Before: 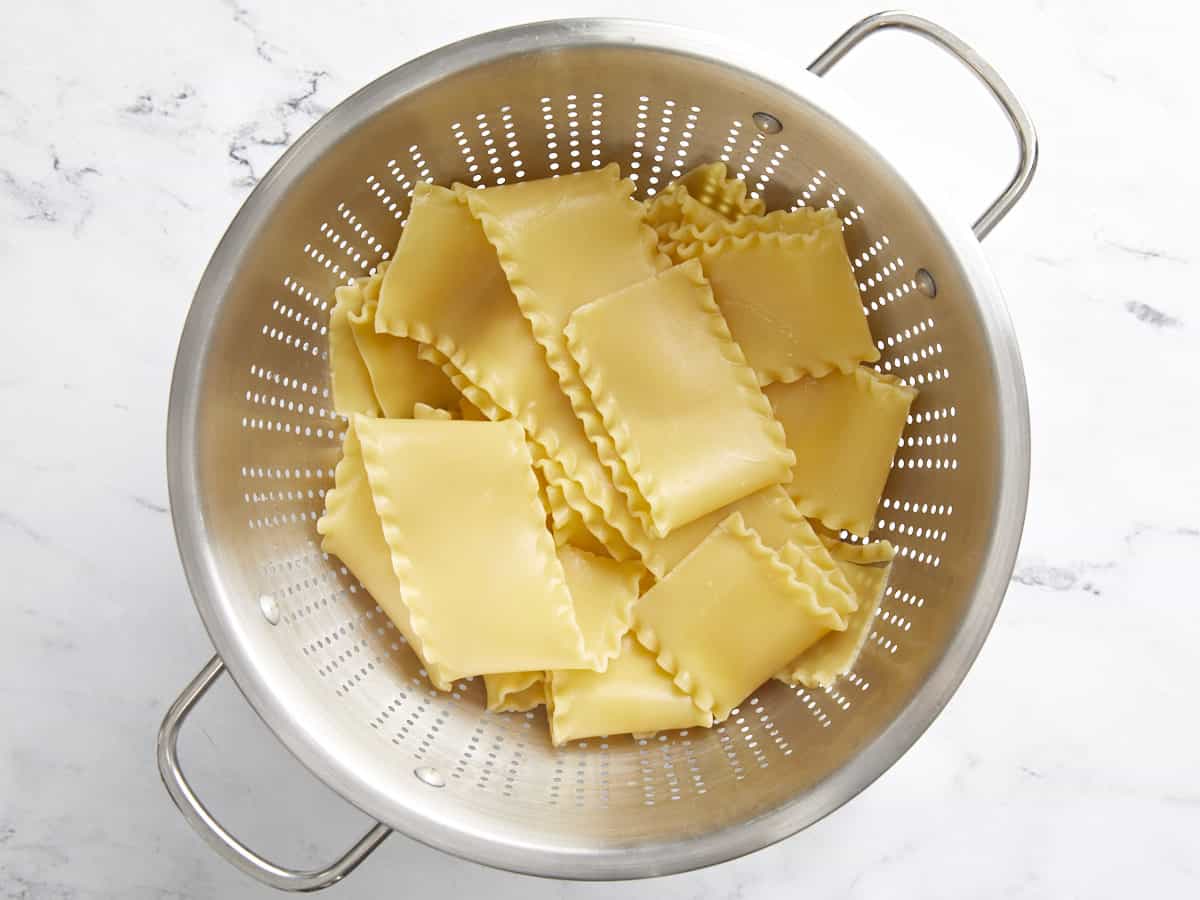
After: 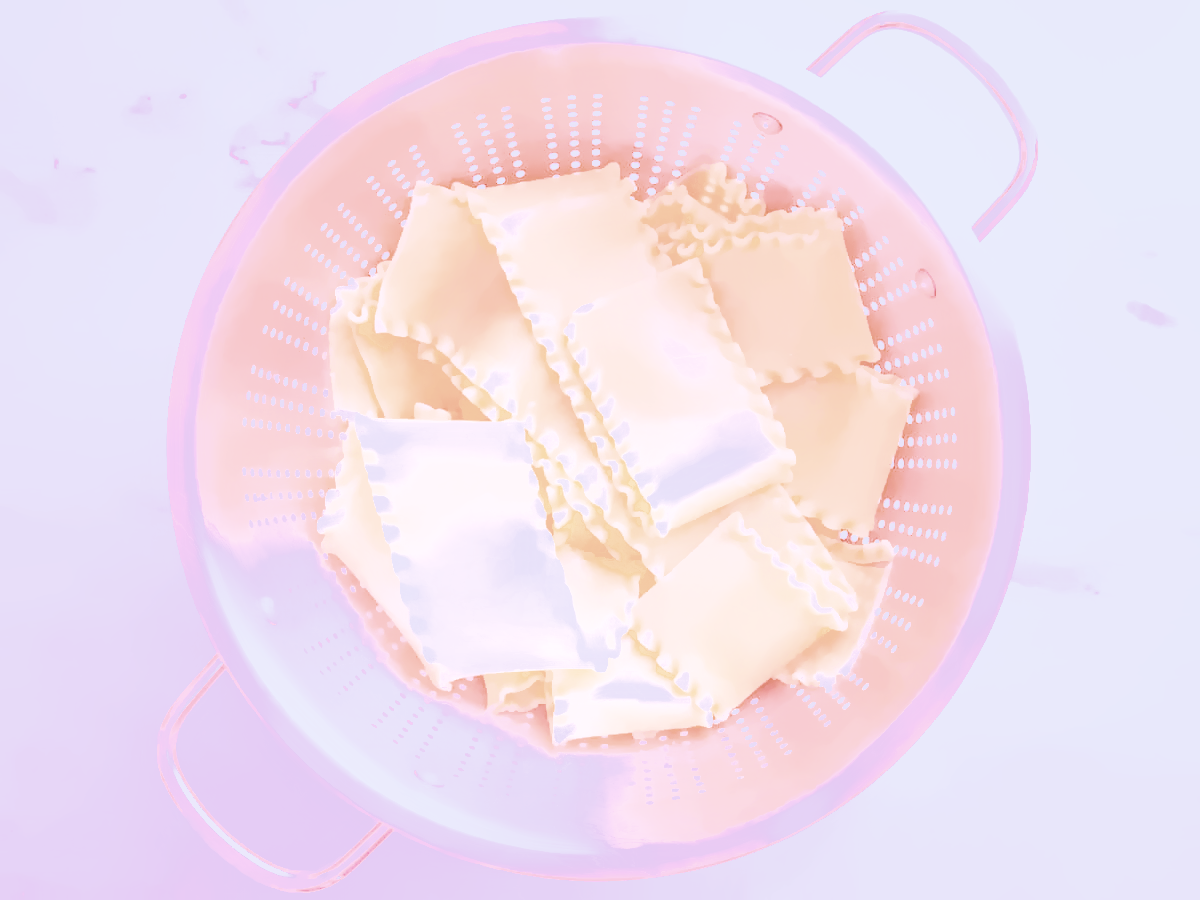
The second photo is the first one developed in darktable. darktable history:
local contrast: on, module defaults
color calibration: illuminant as shot in camera, x 0.358, y 0.373, temperature 4628.91 K
denoise (profiled): preserve shadows 1.52, scattering 0.002, a [-1, 0, 0], compensate highlight preservation false
haze removal: compatibility mode true, adaptive false
highlight reconstruction: on, module defaults
hot pixels: on, module defaults
lens correction: scale 1, crop 1, focal 16, aperture 5.6, distance 1000, camera "Canon EOS RP", lens "Canon RF 16mm F2.8 STM"
shadows and highlights: on, module defaults
white balance: red 2.229, blue 1.46
velvia: on, module defaults
color balance rgb "Colors on Steroids": linear chroma grading › shadows 10%, linear chroma grading › highlights 10%, linear chroma grading › global chroma 15%, linear chroma grading › mid-tones 15%, perceptual saturation grading › global saturation 40%, perceptual saturation grading › highlights -25%, perceptual saturation grading › mid-tones 35%, perceptual saturation grading › shadows 35%, perceptual brilliance grading › global brilliance 11.29%, global vibrance 11.29%
filmic rgb: black relative exposure -16 EV, white relative exposure 6.29 EV, hardness 5.1, contrast 1.35
tone equalizer "mask blending: all purposes": on, module defaults
exposure: black level correction 0, exposure 1.45 EV, compensate exposure bias true, compensate highlight preservation false
